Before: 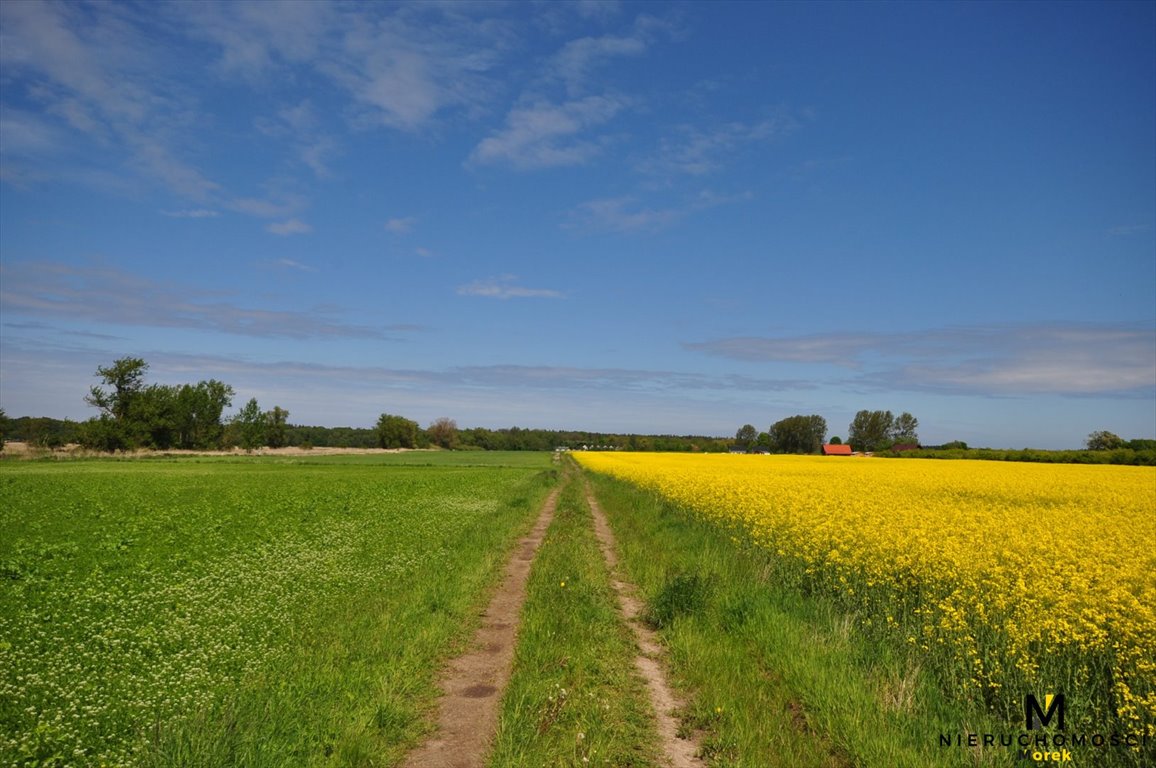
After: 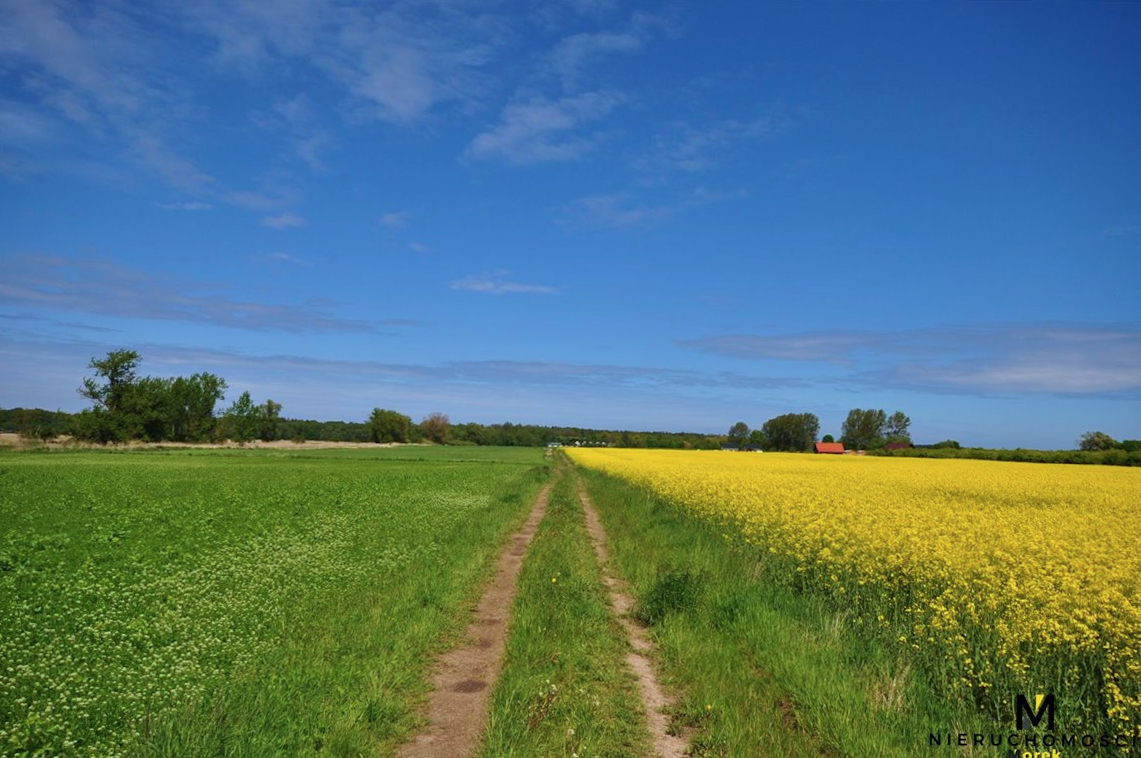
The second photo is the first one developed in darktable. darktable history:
crop and rotate: angle -0.5°
color calibration: x 0.37, y 0.382, temperature 4313.32 K
velvia: on, module defaults
